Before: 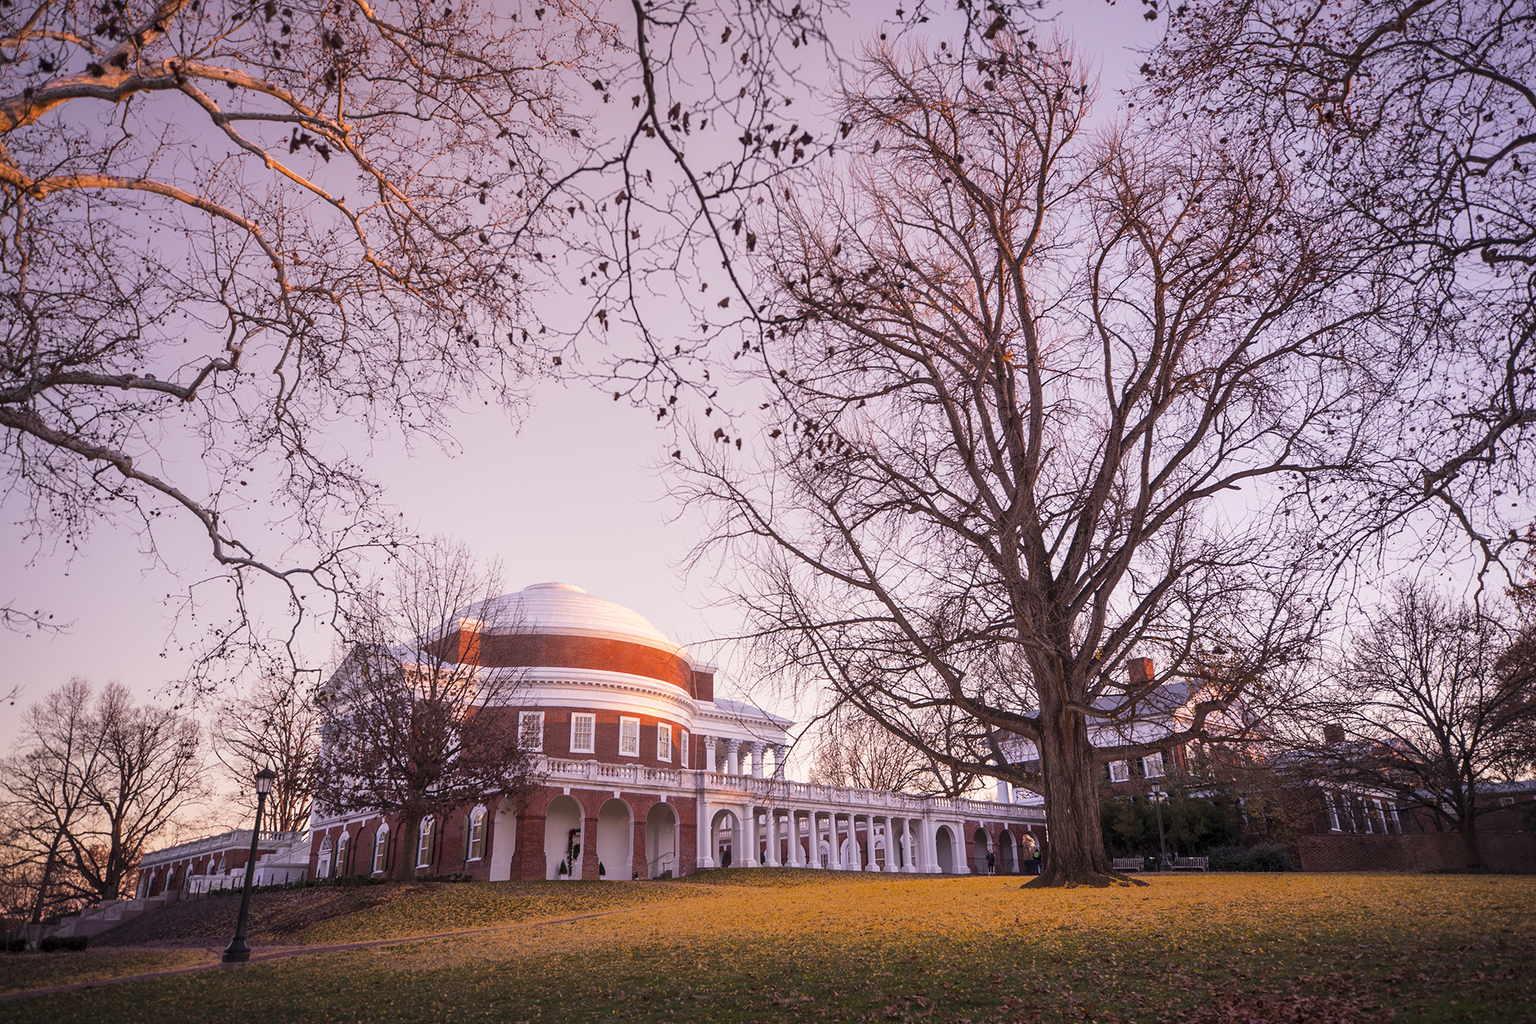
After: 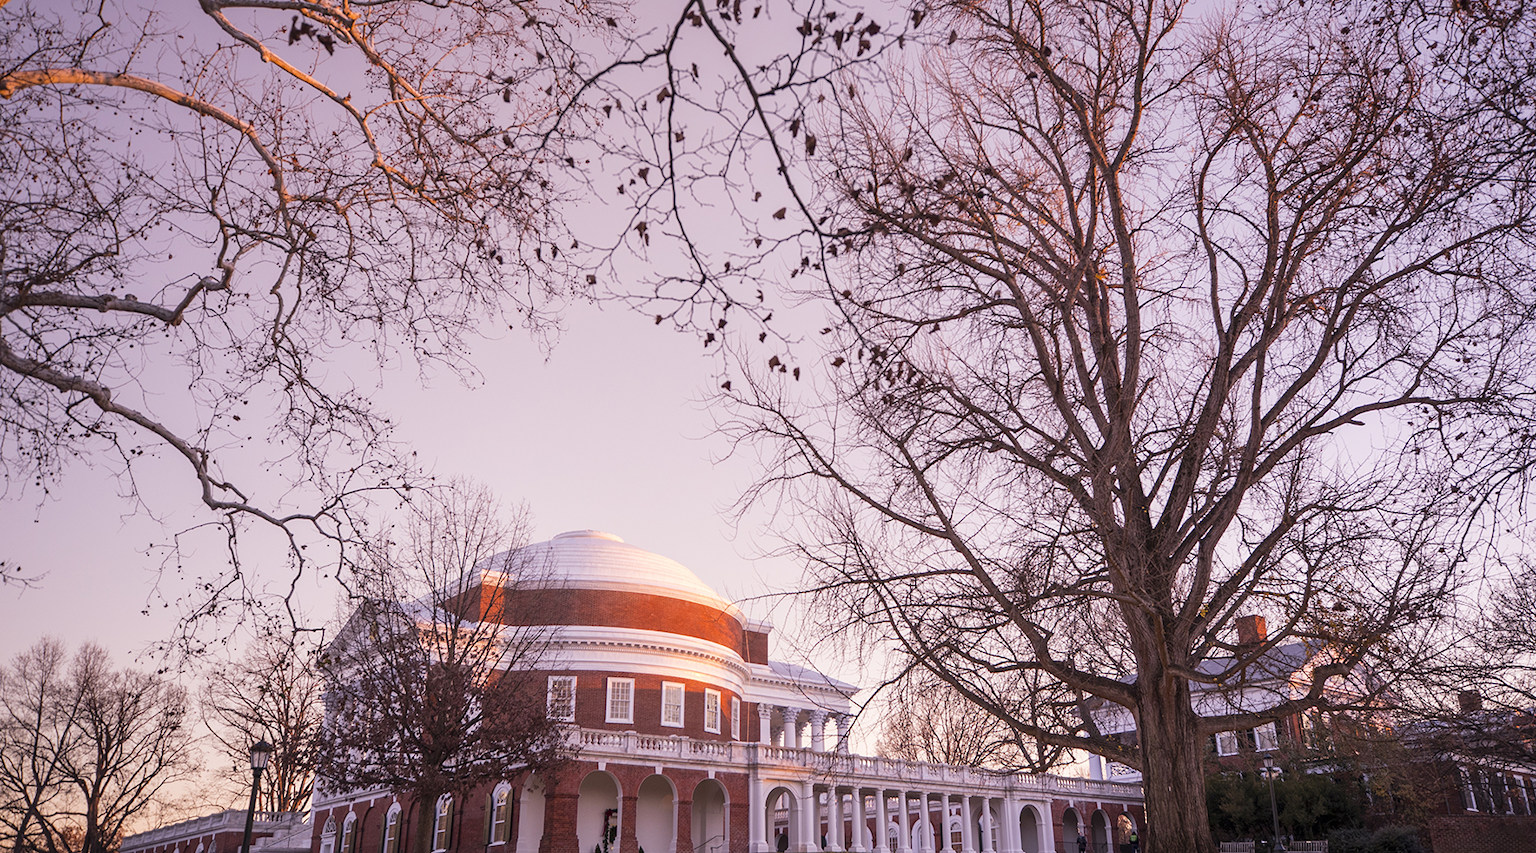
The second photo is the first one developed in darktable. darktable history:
crop and rotate: left 2.288%, top 11.174%, right 9.265%, bottom 15.118%
